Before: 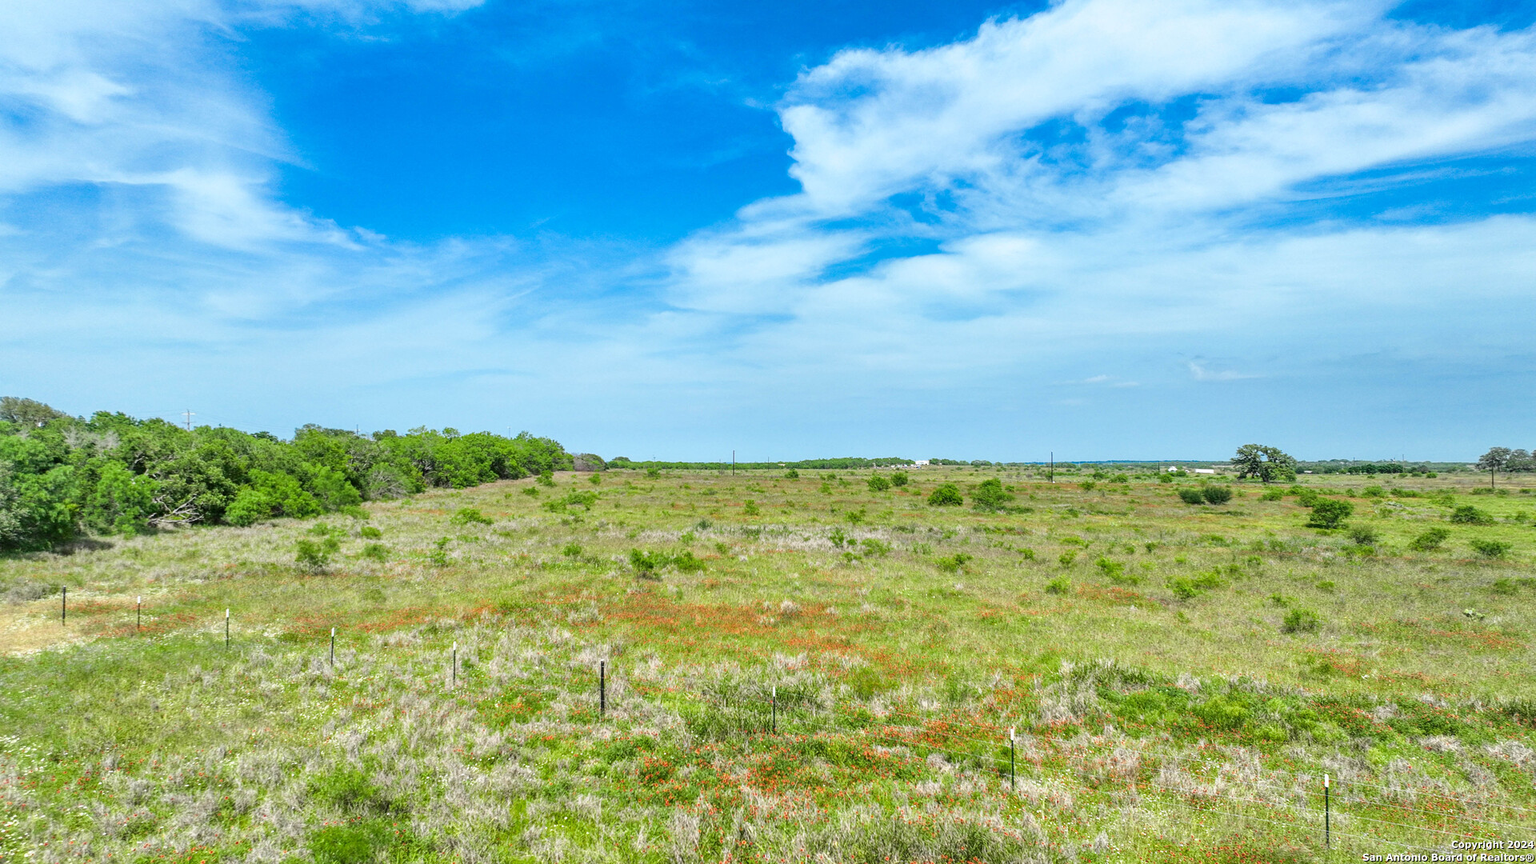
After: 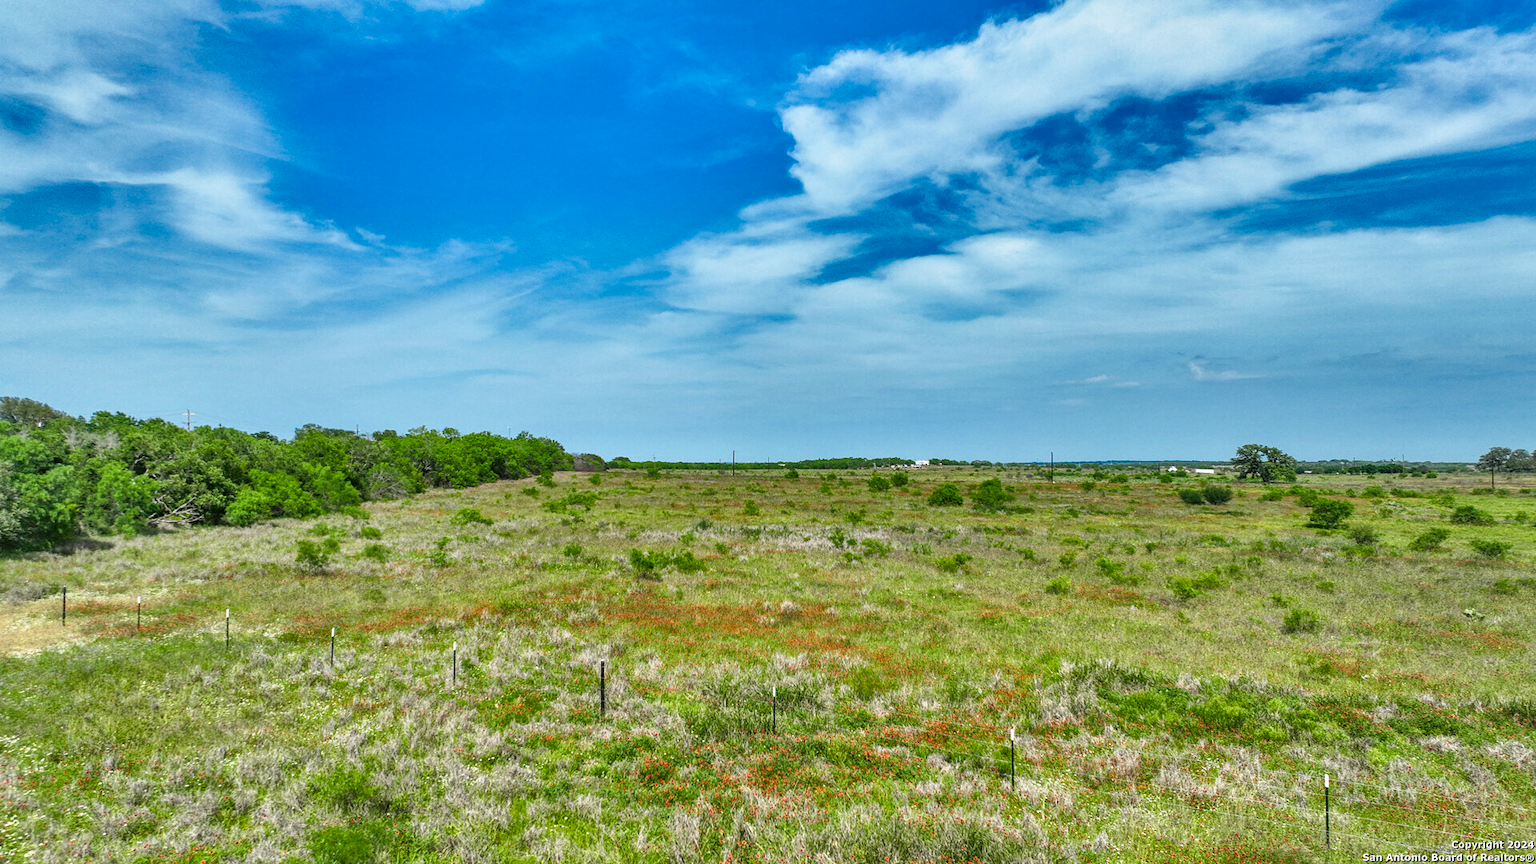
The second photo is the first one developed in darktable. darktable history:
shadows and highlights: radius 108.52, shadows 44.07, highlights -67.8, low approximation 0.01, soften with gaussian
